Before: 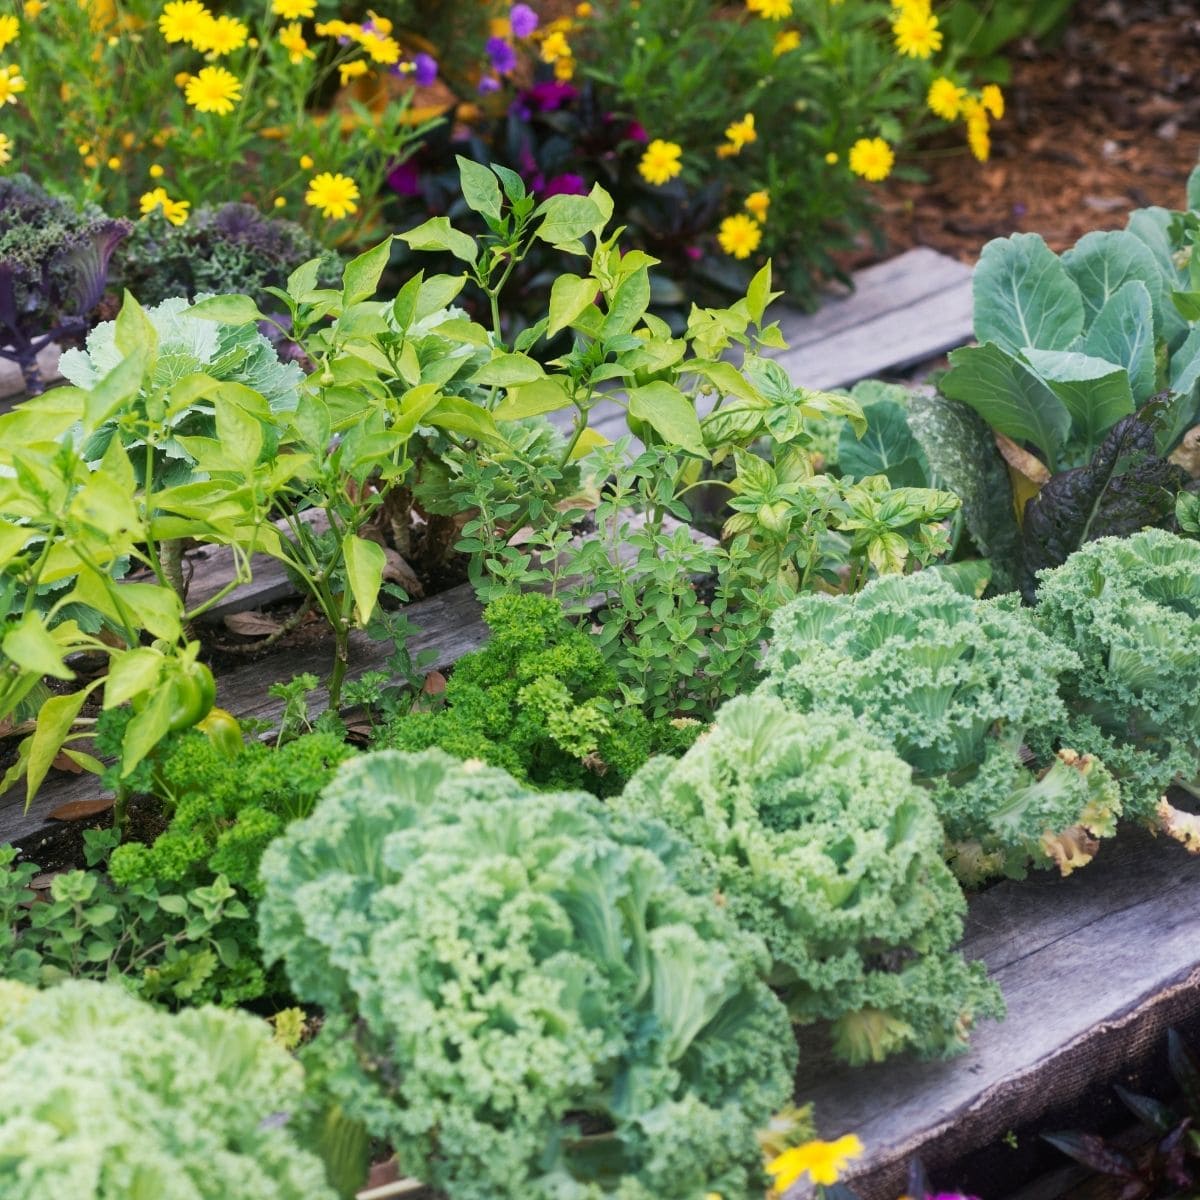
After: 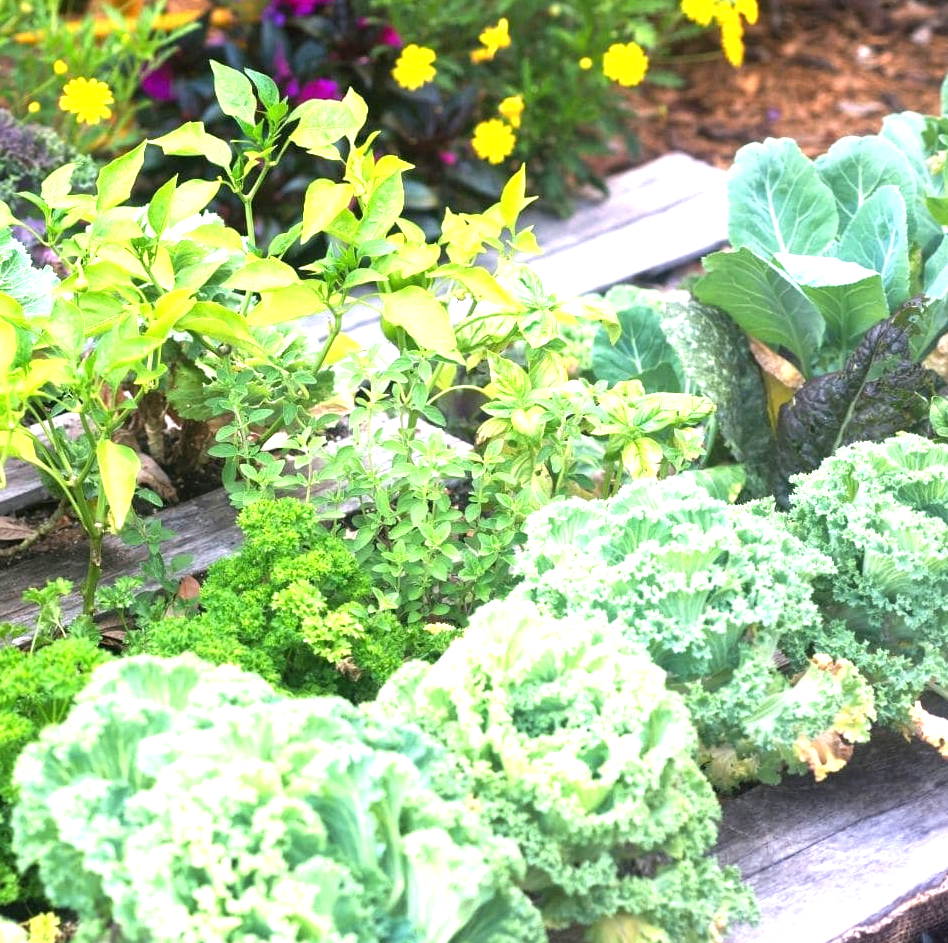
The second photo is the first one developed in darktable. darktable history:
crop and rotate: left 20.566%, top 7.993%, right 0.418%, bottom 13.356%
exposure: black level correction 0, exposure 1.387 EV, compensate highlight preservation false
